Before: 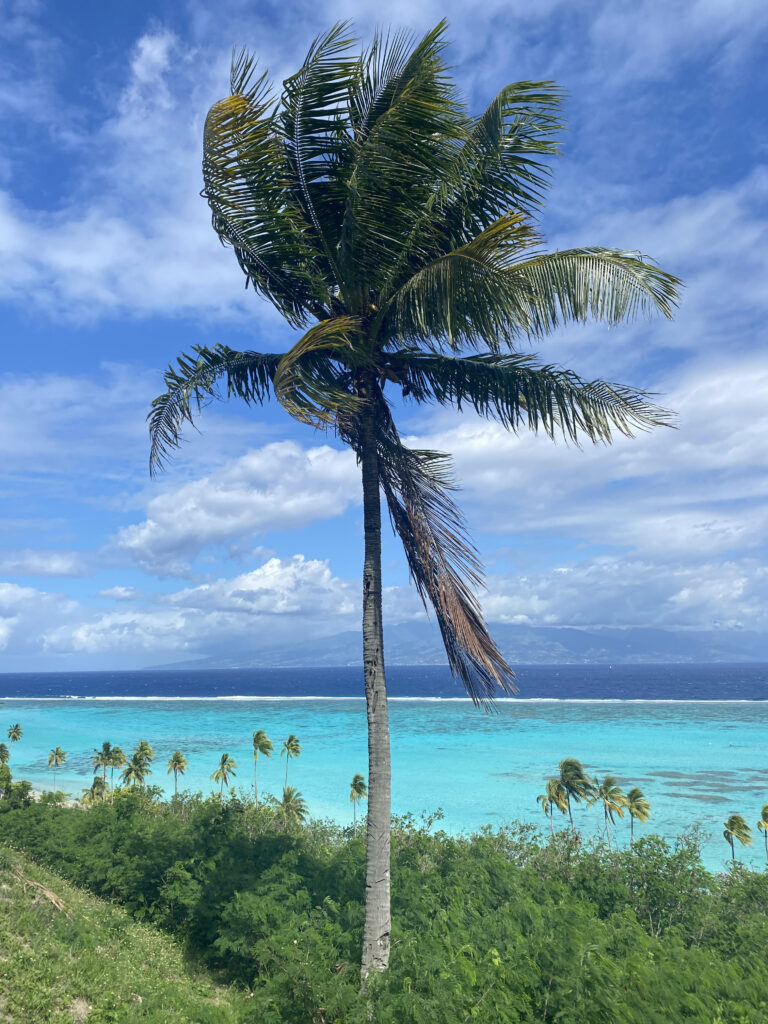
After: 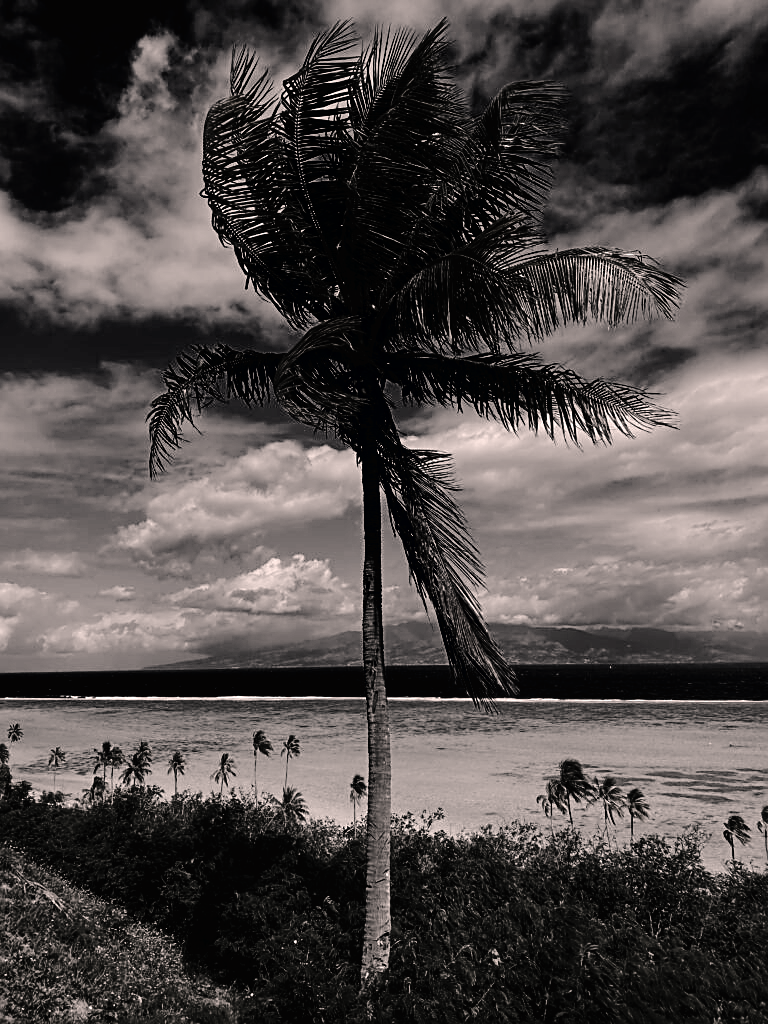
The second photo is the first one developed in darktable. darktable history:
tone curve: curves: ch0 [(0, 0) (0.003, 0.009) (0.011, 0.009) (0.025, 0.01) (0.044, 0.02) (0.069, 0.032) (0.1, 0.048) (0.136, 0.092) (0.177, 0.153) (0.224, 0.217) (0.277, 0.306) (0.335, 0.402) (0.399, 0.488) (0.468, 0.574) (0.543, 0.648) (0.623, 0.716) (0.709, 0.783) (0.801, 0.851) (0.898, 0.92) (1, 1)], preserve colors none
contrast brightness saturation: contrast -0.034, brightness -0.578, saturation -0.985
sharpen: on, module defaults
tone equalizer: edges refinement/feathering 500, mask exposure compensation -1.57 EV, preserve details no
color correction: highlights a* 6.02, highlights b* 4.81
color balance rgb: perceptual saturation grading › global saturation 45.477%, perceptual saturation grading › highlights -48.949%, perceptual saturation grading › shadows 29.583%, saturation formula JzAzBz (2021)
color zones: curves: ch0 [(0, 0.363) (0.128, 0.373) (0.25, 0.5) (0.402, 0.407) (0.521, 0.525) (0.63, 0.559) (0.729, 0.662) (0.867, 0.471)]; ch1 [(0, 0.515) (0.136, 0.618) (0.25, 0.5) (0.378, 0) (0.516, 0) (0.622, 0.593) (0.737, 0.819) (0.87, 0.593)]; ch2 [(0, 0.529) (0.128, 0.471) (0.282, 0.451) (0.386, 0.662) (0.516, 0.525) (0.633, 0.554) (0.75, 0.62) (0.875, 0.441)]
